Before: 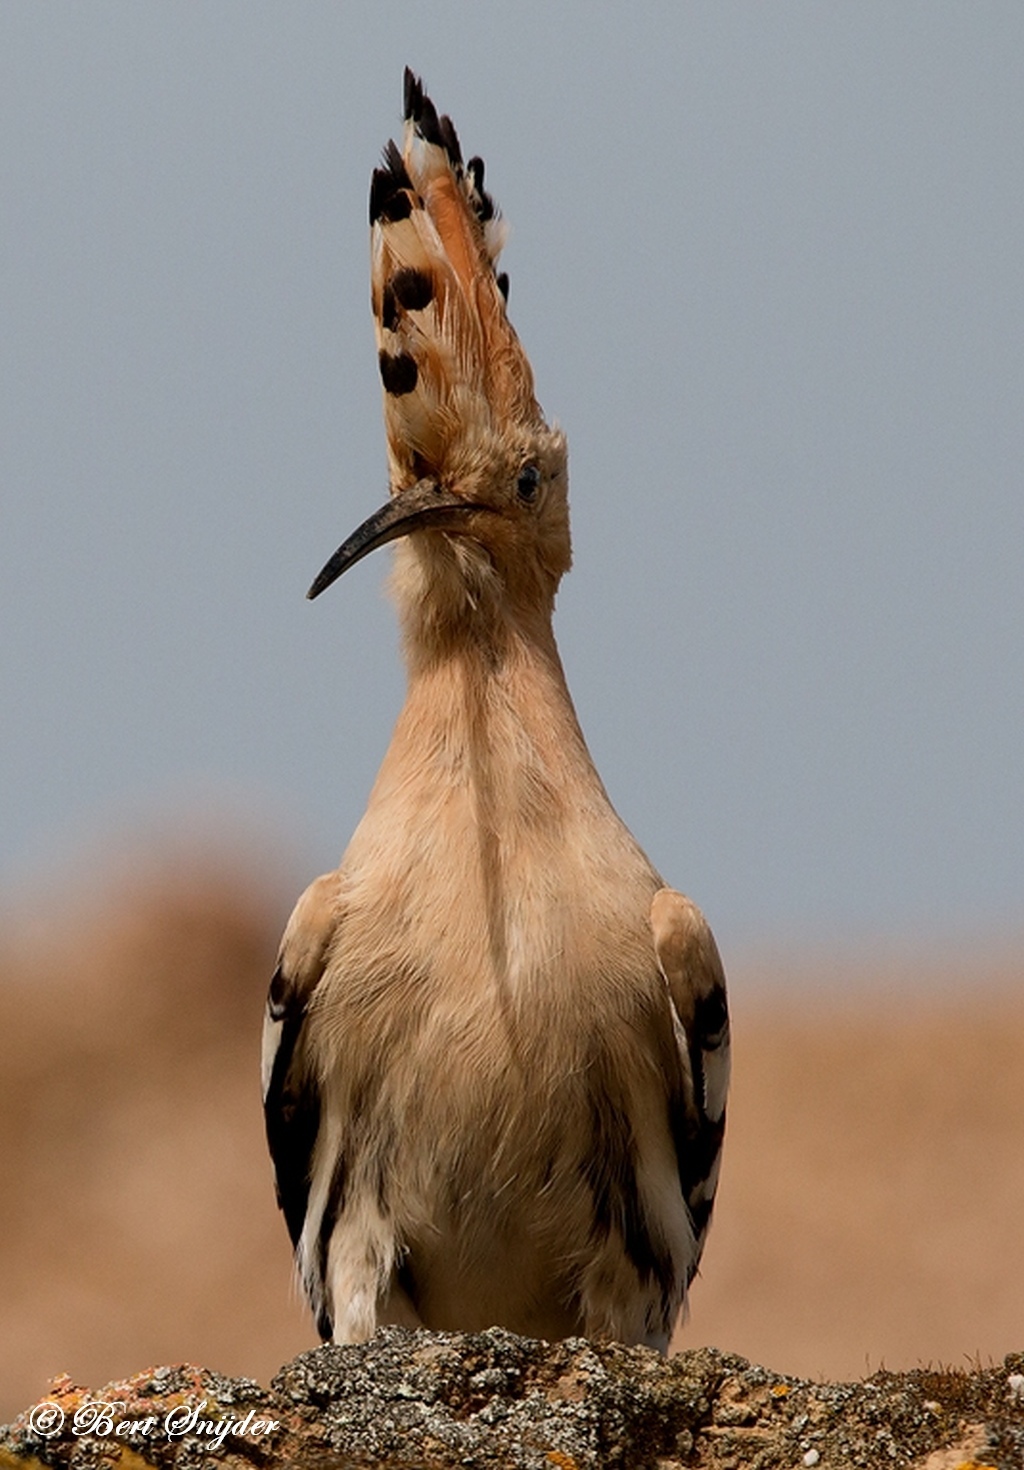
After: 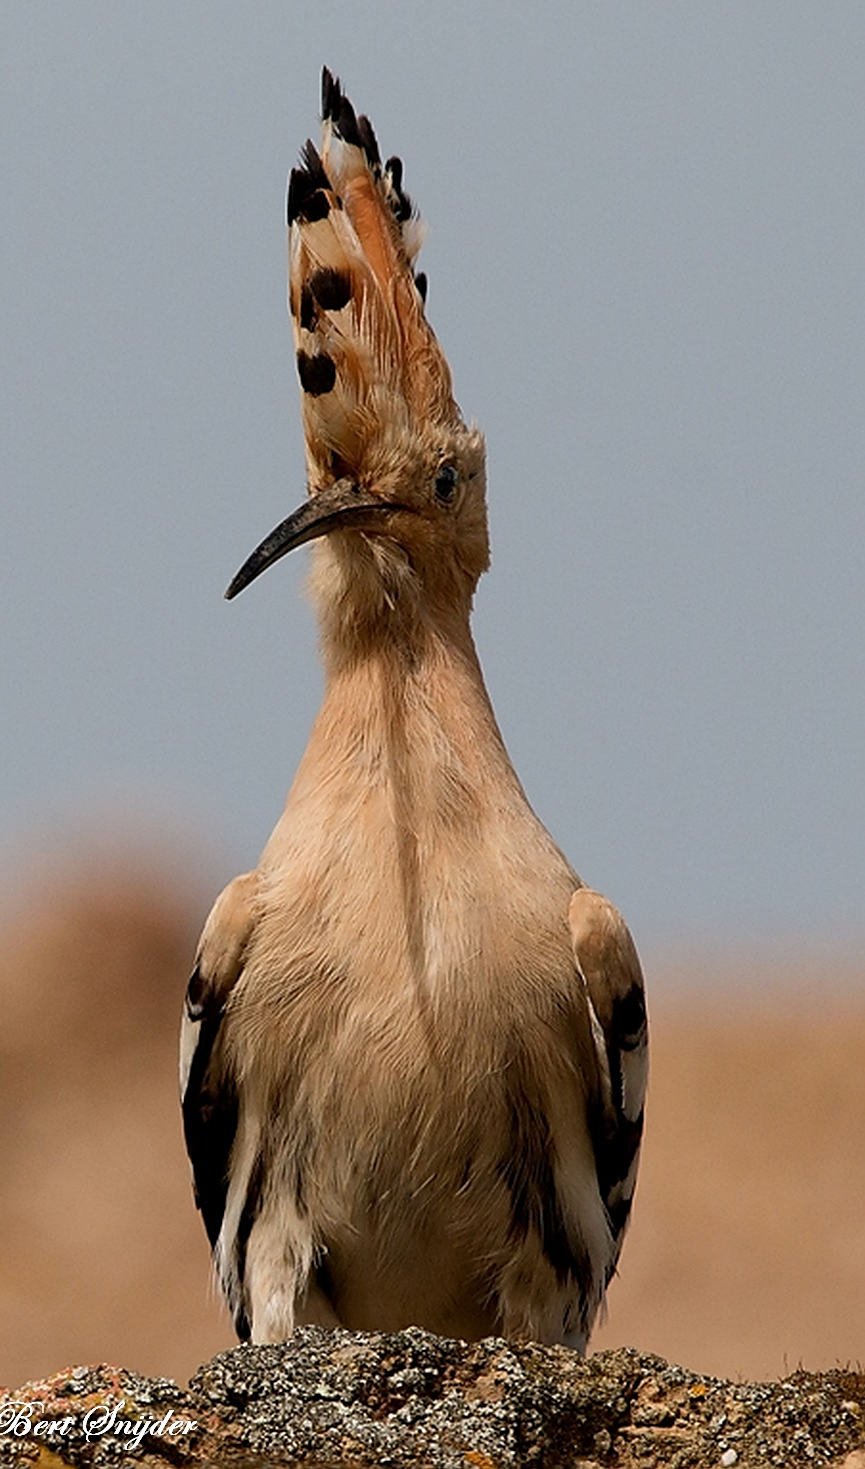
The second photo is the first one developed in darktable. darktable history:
crop: left 8.053%, right 7.407%
exposure: exposure 0.014 EV, compensate highlight preservation false
sharpen: on, module defaults
